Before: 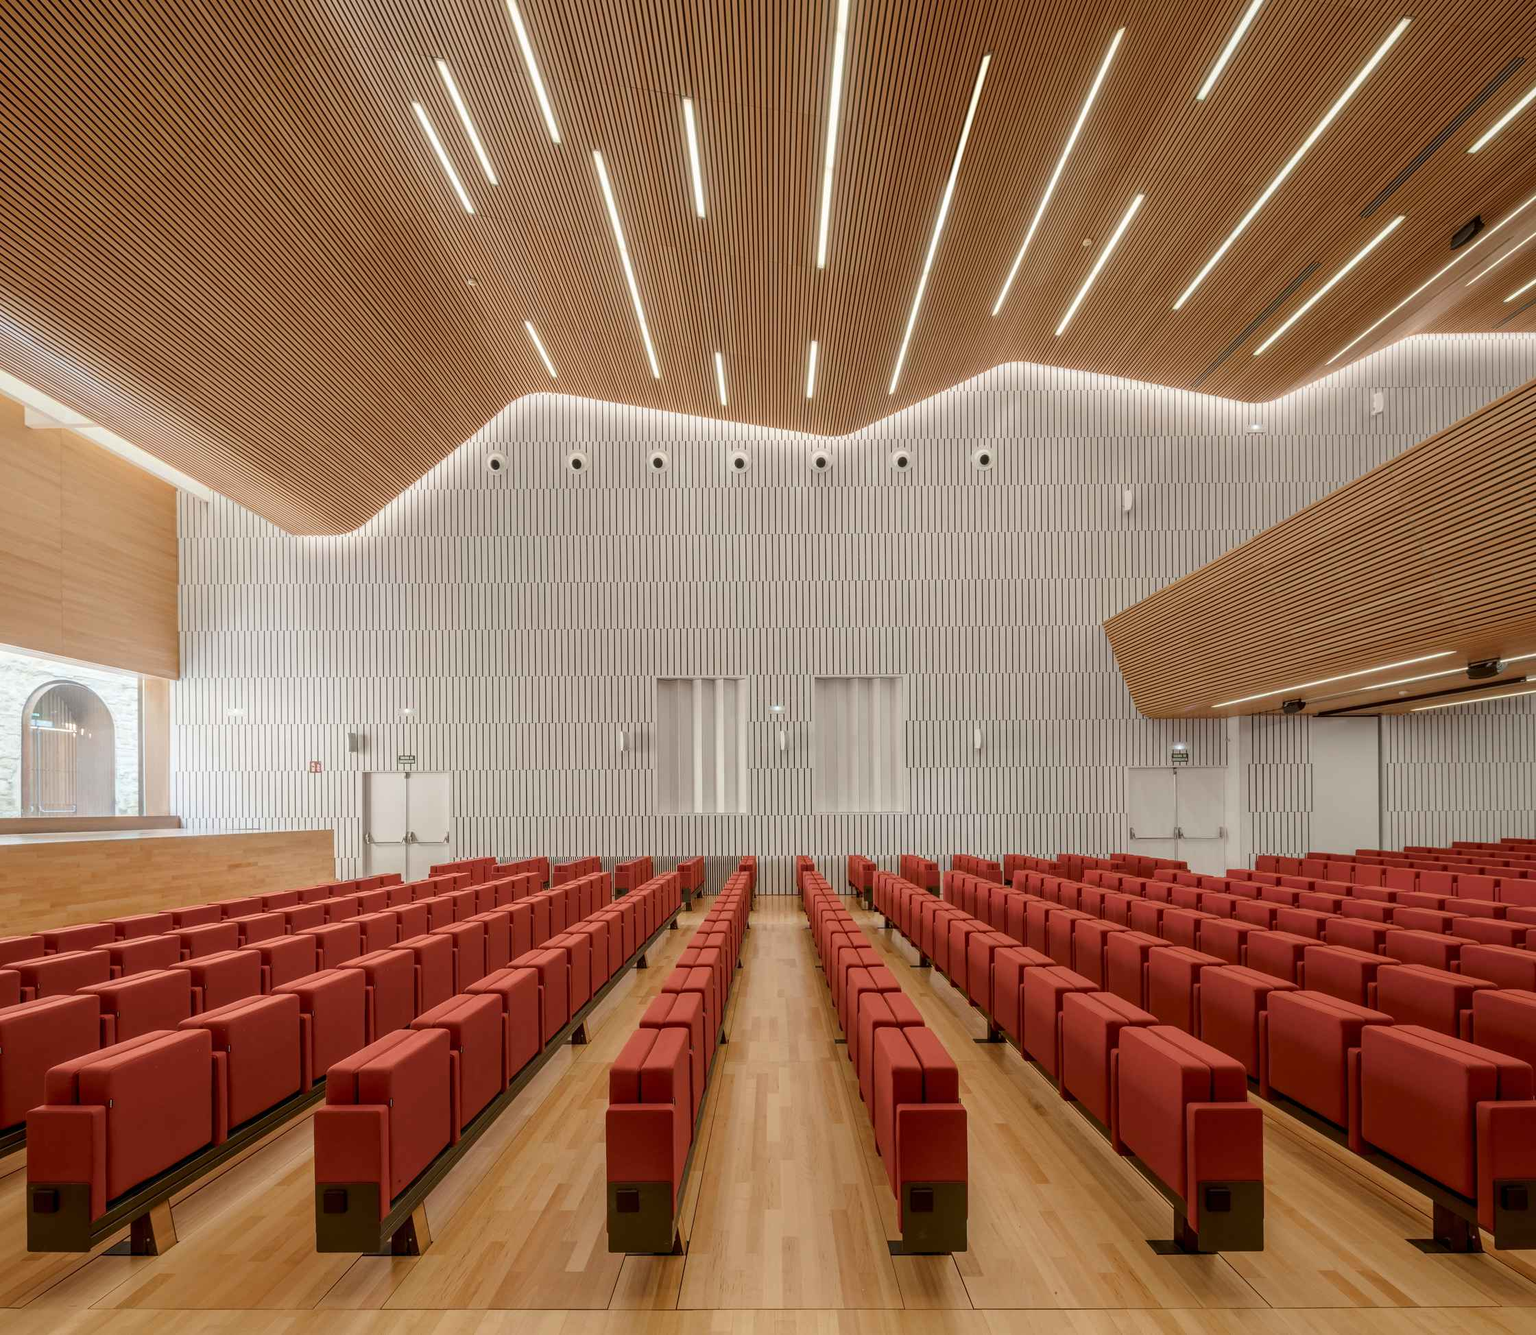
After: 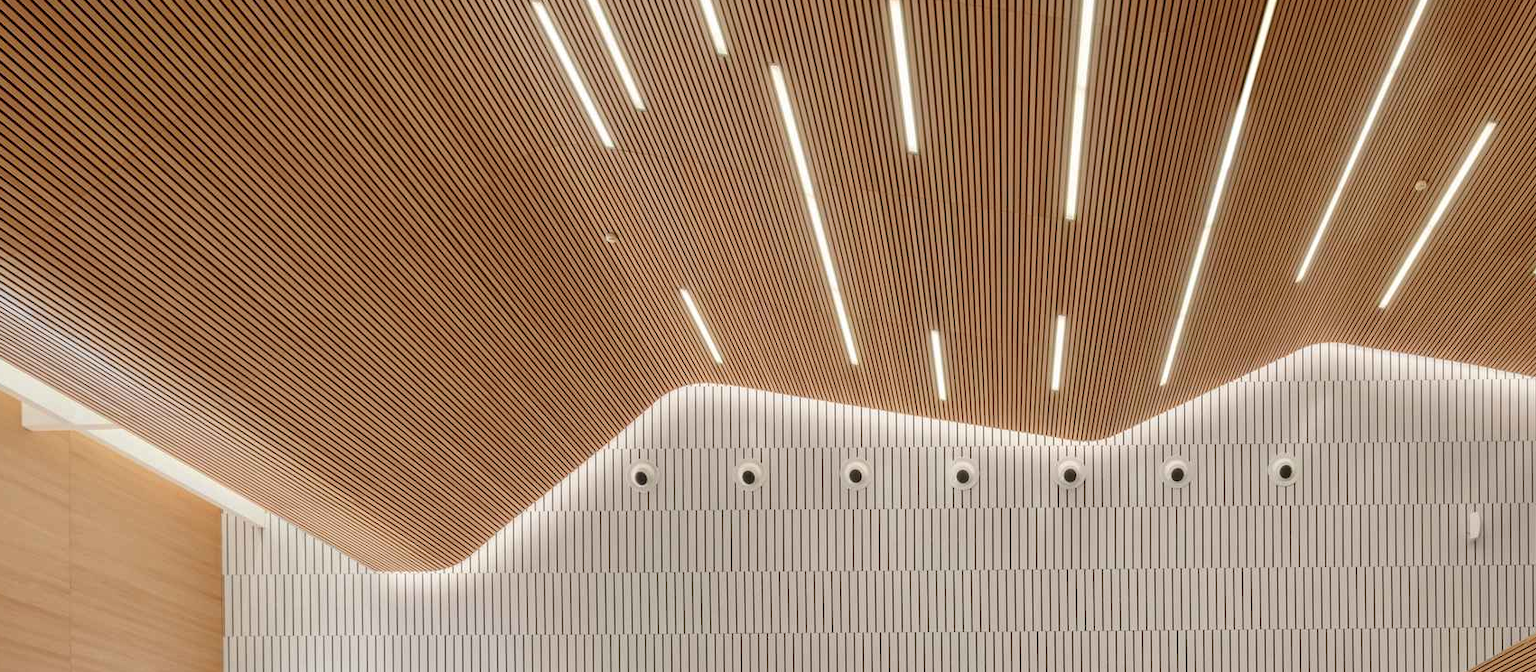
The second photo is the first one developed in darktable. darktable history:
tone equalizer: edges refinement/feathering 500, mask exposure compensation -1.57 EV, preserve details guided filter
crop: left 0.55%, top 7.631%, right 23.468%, bottom 54.091%
